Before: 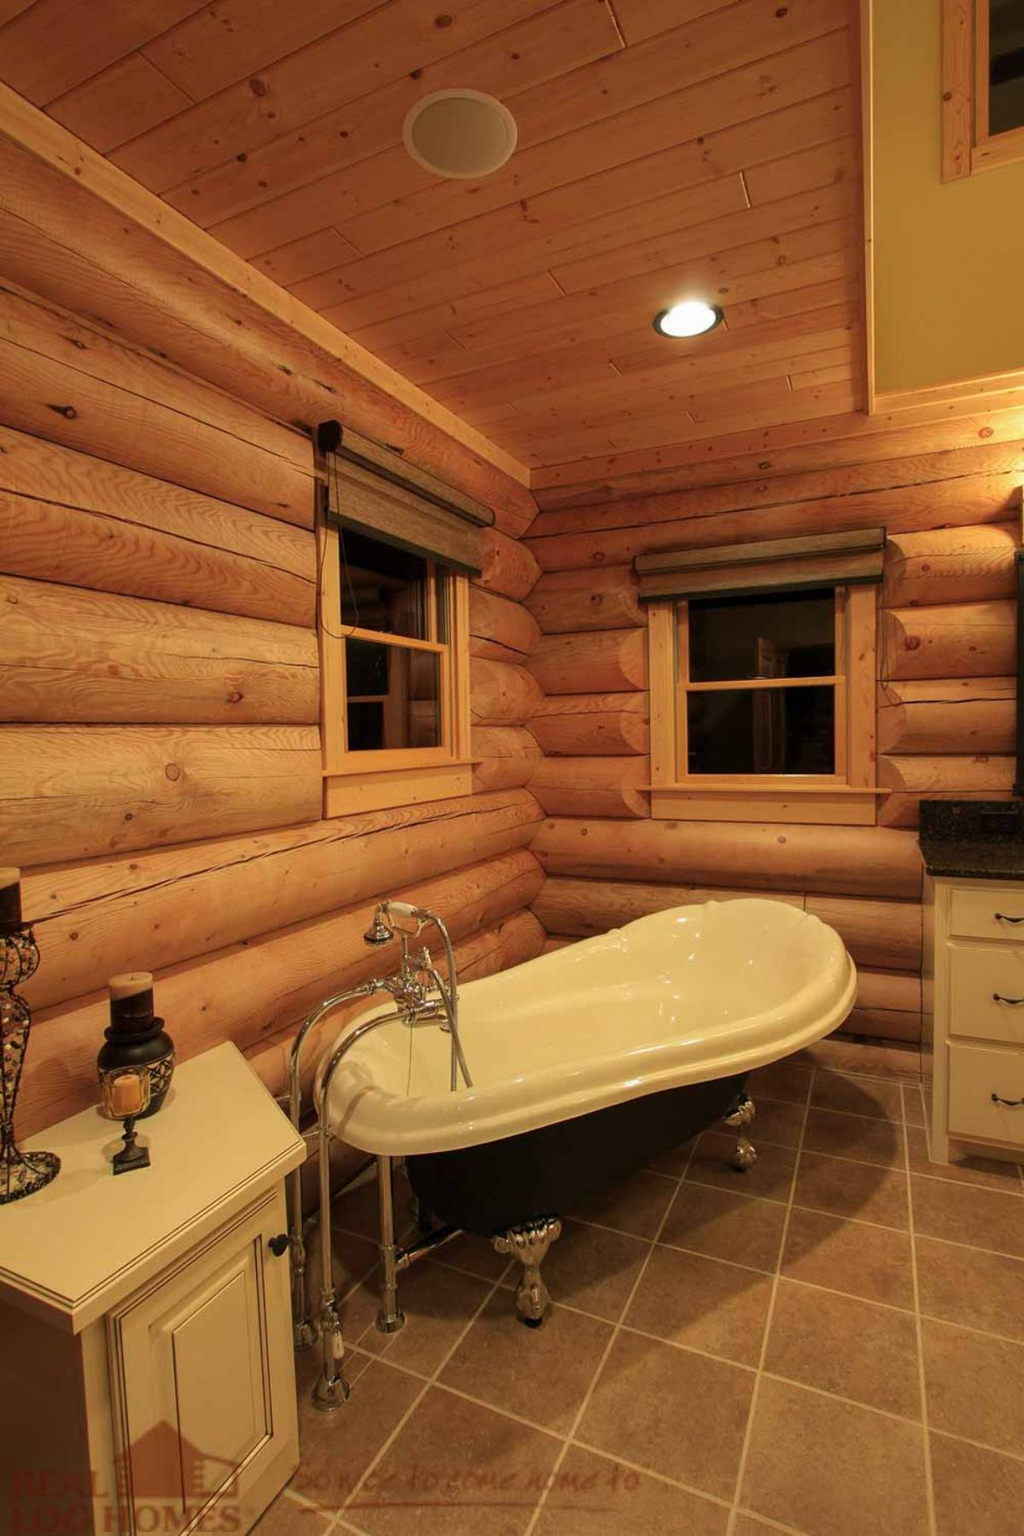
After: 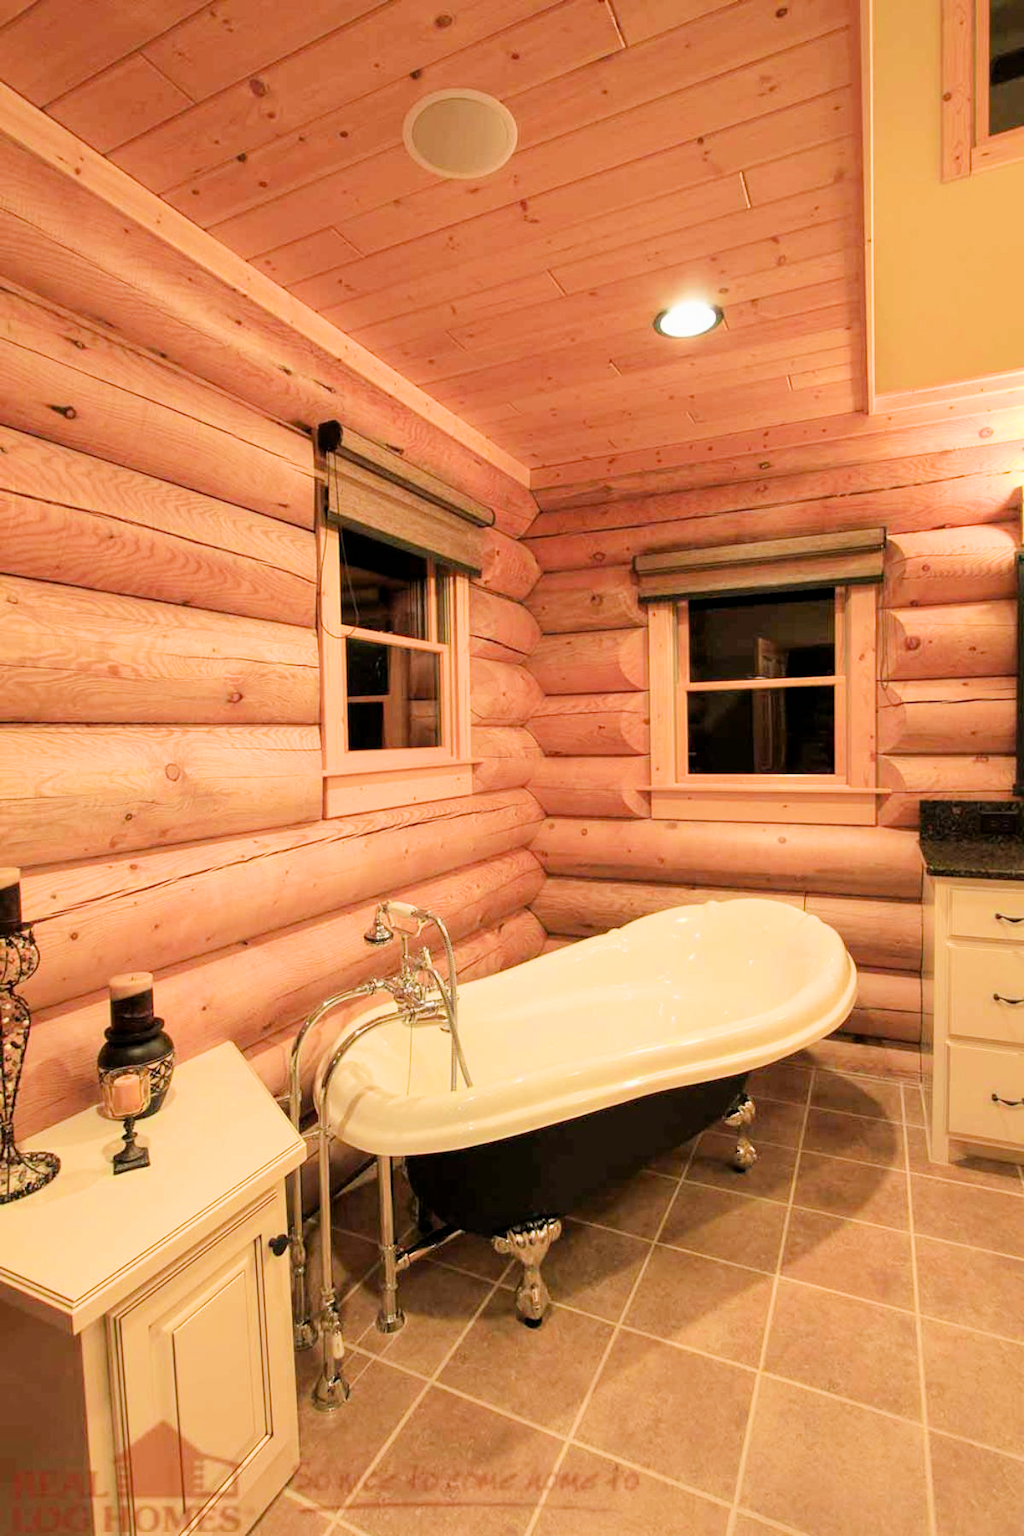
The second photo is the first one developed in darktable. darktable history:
color correction: highlights a* -0.08, highlights b* 0.1
filmic rgb: black relative exposure -7.65 EV, white relative exposure 4.56 EV, hardness 3.61
exposure: black level correction 0.001, exposure 1.73 EV, compensate highlight preservation false
